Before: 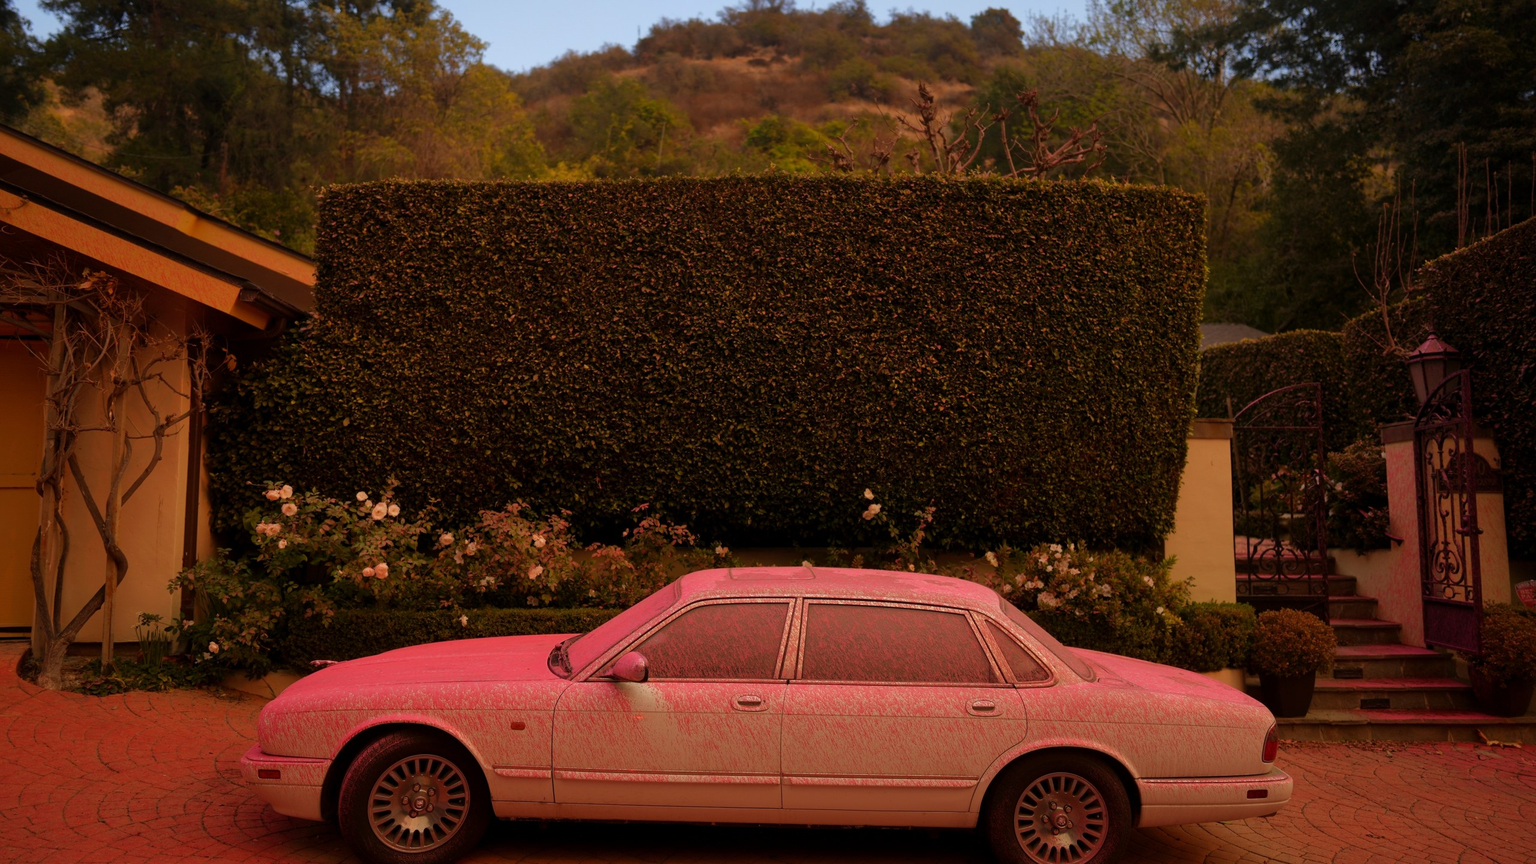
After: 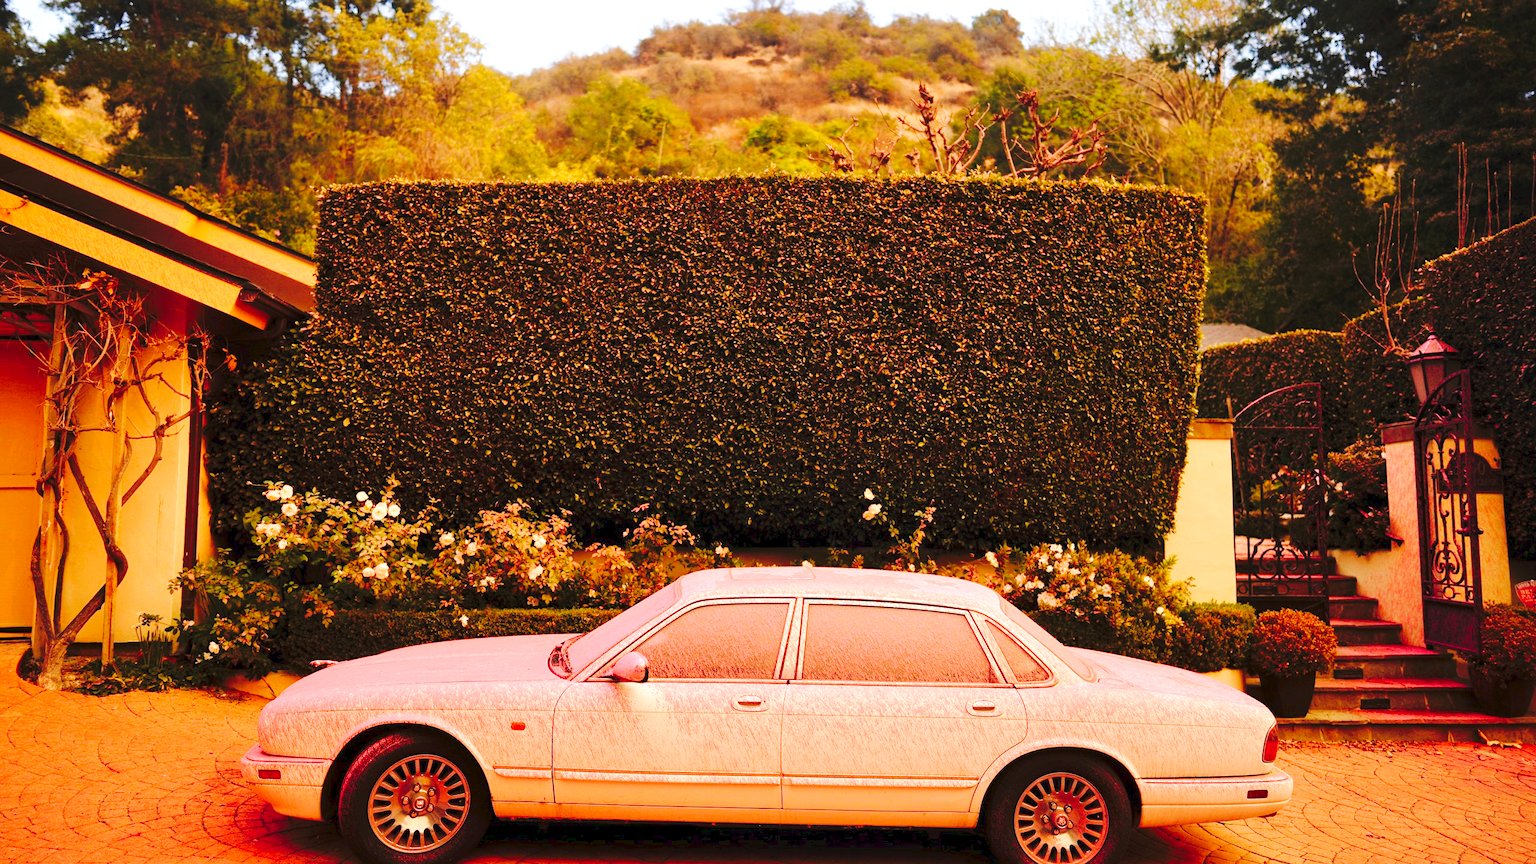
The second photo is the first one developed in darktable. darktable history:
base curve: curves: ch0 [(0, 0) (0.028, 0.03) (0.121, 0.232) (0.46, 0.748) (0.859, 0.968) (1, 1)], preserve colors none
contrast equalizer: octaves 7, y [[0.6 ×6], [0.55 ×6], [0 ×6], [0 ×6], [0 ×6]], mix 0.15
tone curve: curves: ch0 [(0, 0) (0.003, 0.049) (0.011, 0.052) (0.025, 0.061) (0.044, 0.08) (0.069, 0.101) (0.1, 0.119) (0.136, 0.139) (0.177, 0.172) (0.224, 0.222) (0.277, 0.292) (0.335, 0.367) (0.399, 0.444) (0.468, 0.538) (0.543, 0.623) (0.623, 0.713) (0.709, 0.784) (0.801, 0.844) (0.898, 0.916) (1, 1)], preserve colors none
exposure: black level correction 0, exposure 1.3 EV, compensate exposure bias true, compensate highlight preservation false
